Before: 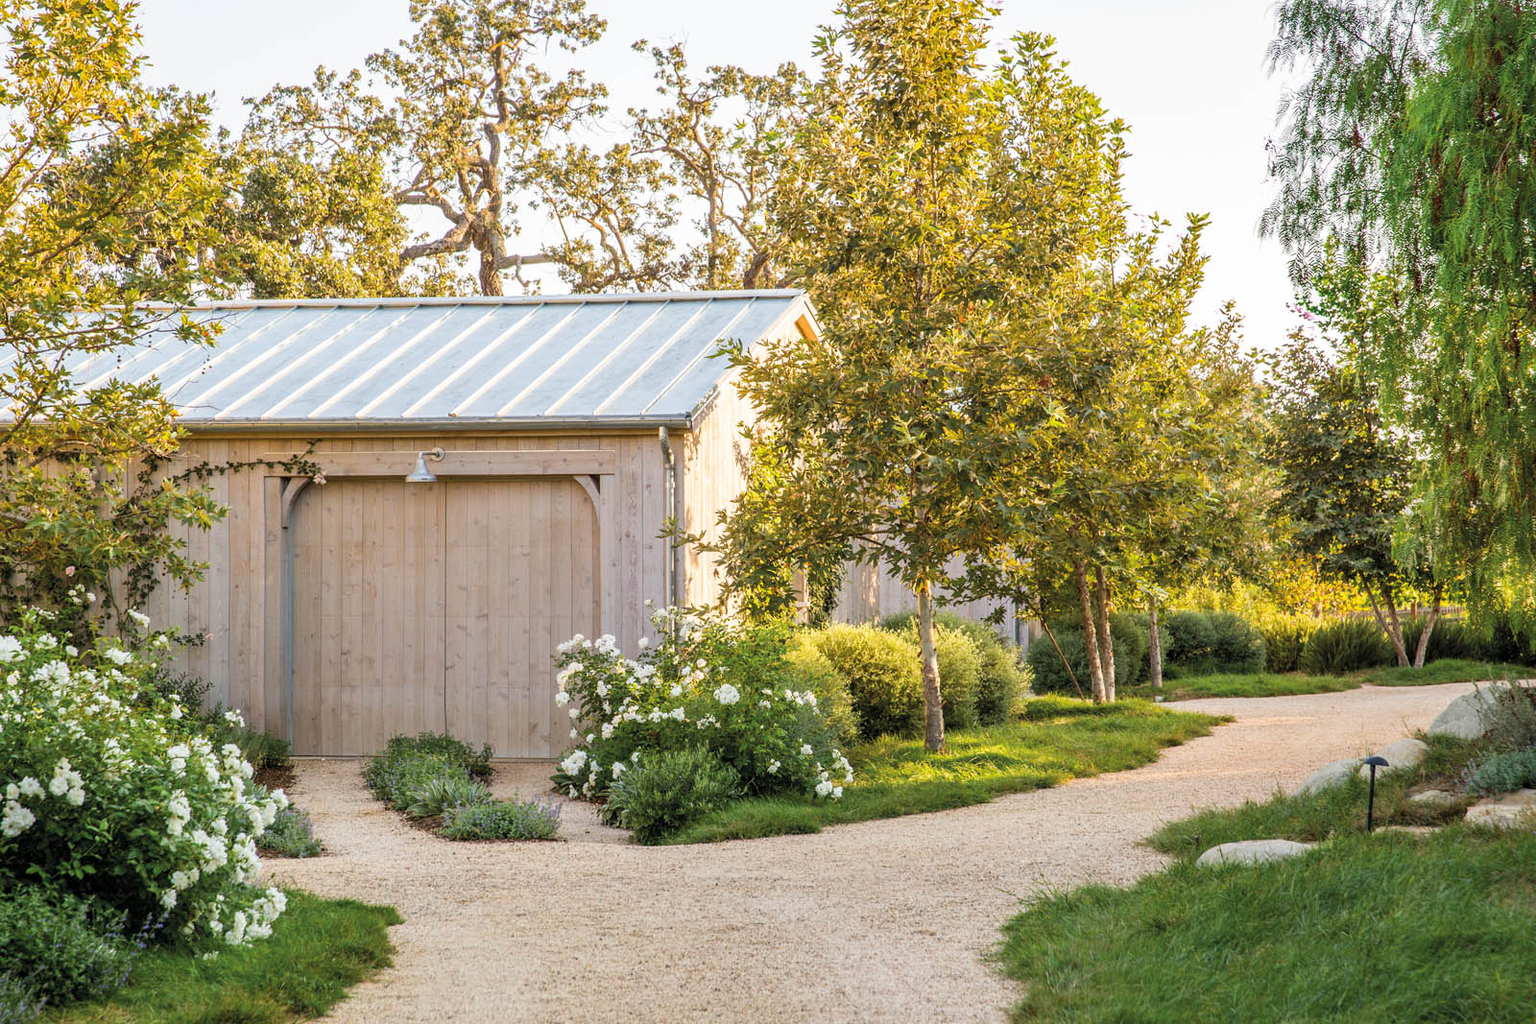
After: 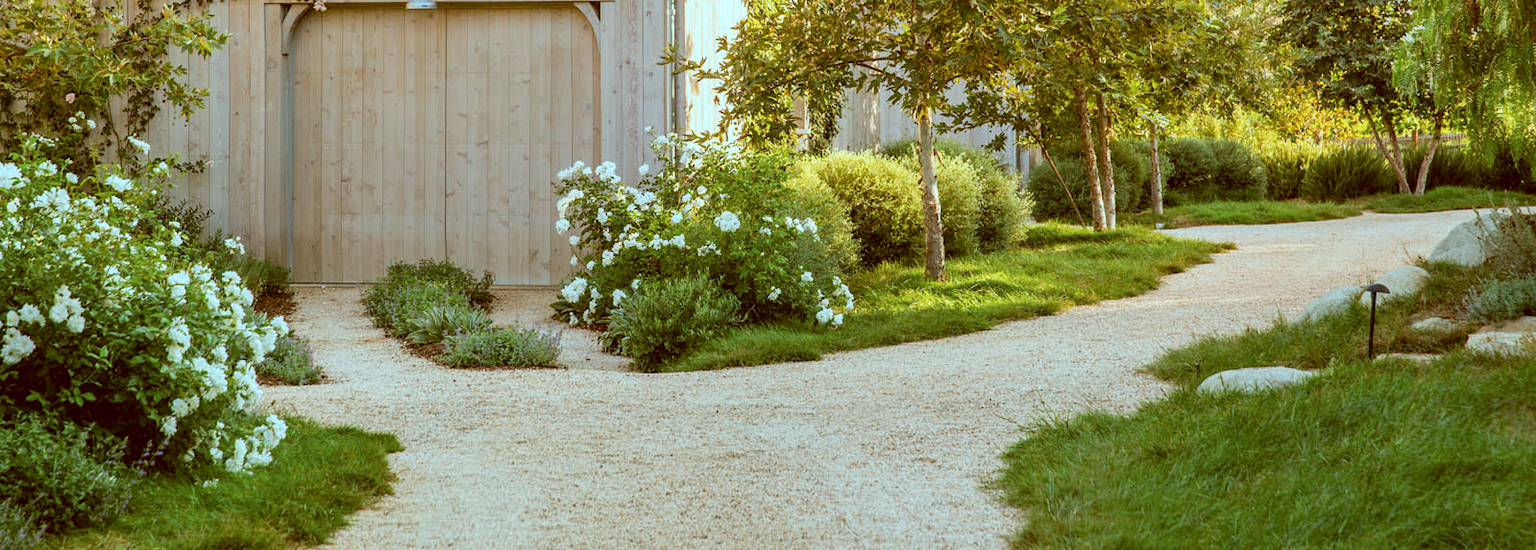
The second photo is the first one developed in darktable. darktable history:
color correction: highlights a* -14.62, highlights b* -16.22, shadows a* 10.12, shadows b* 29.4
crop and rotate: top 46.237%
